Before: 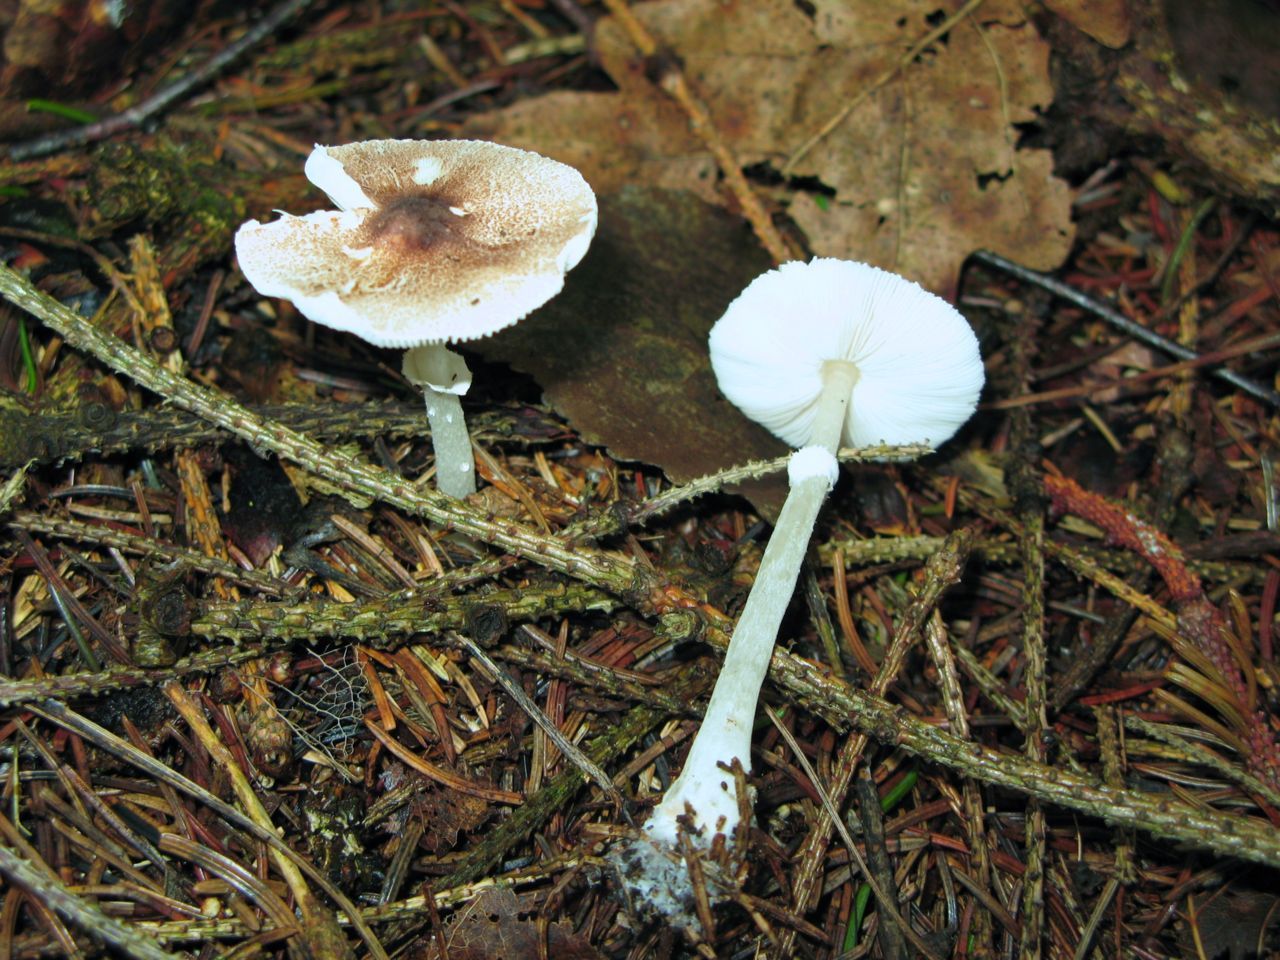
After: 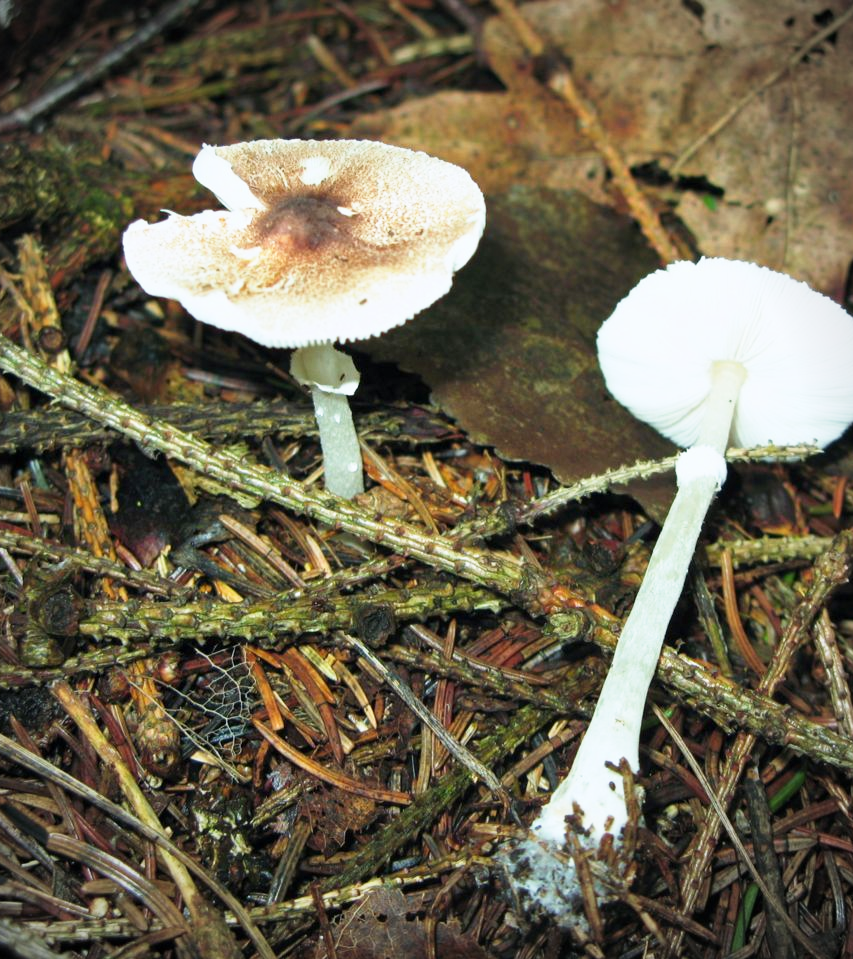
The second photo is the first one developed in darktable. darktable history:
vignetting: on, module defaults
crop and rotate: left 8.786%, right 24.548%
base curve: curves: ch0 [(0, 0) (0.579, 0.807) (1, 1)], preserve colors none
